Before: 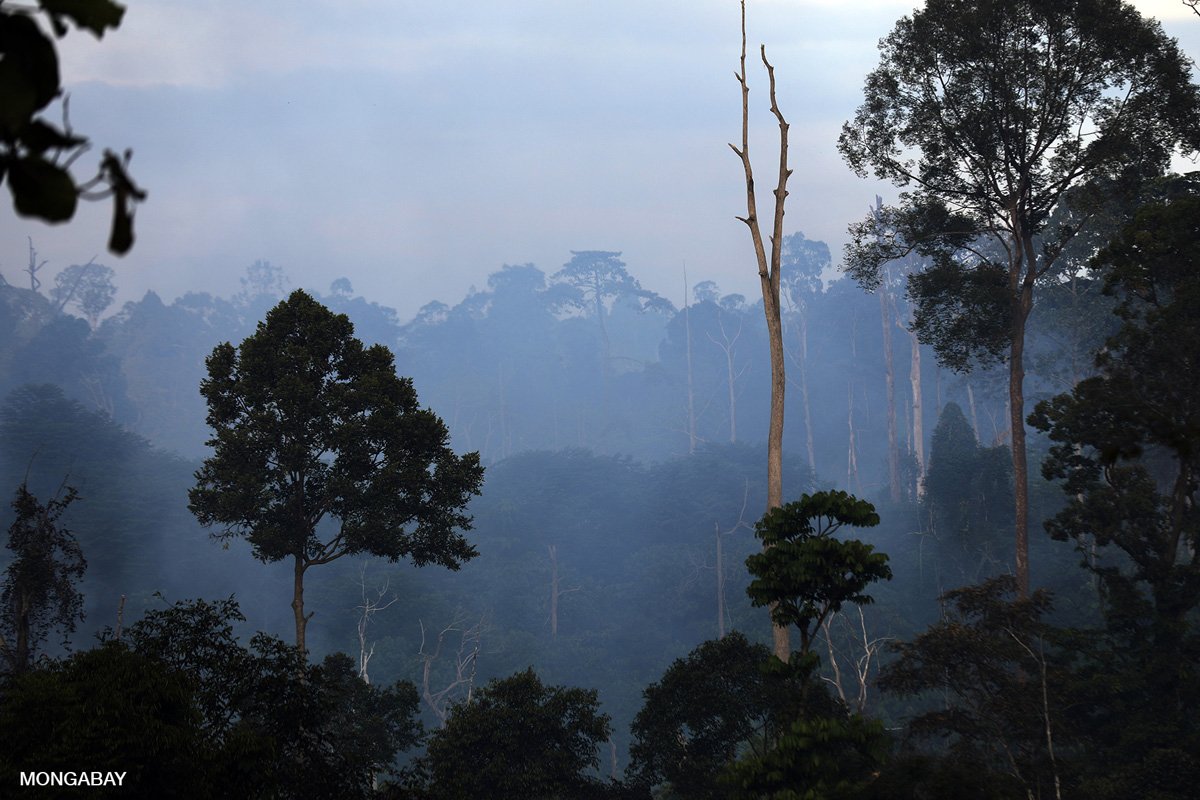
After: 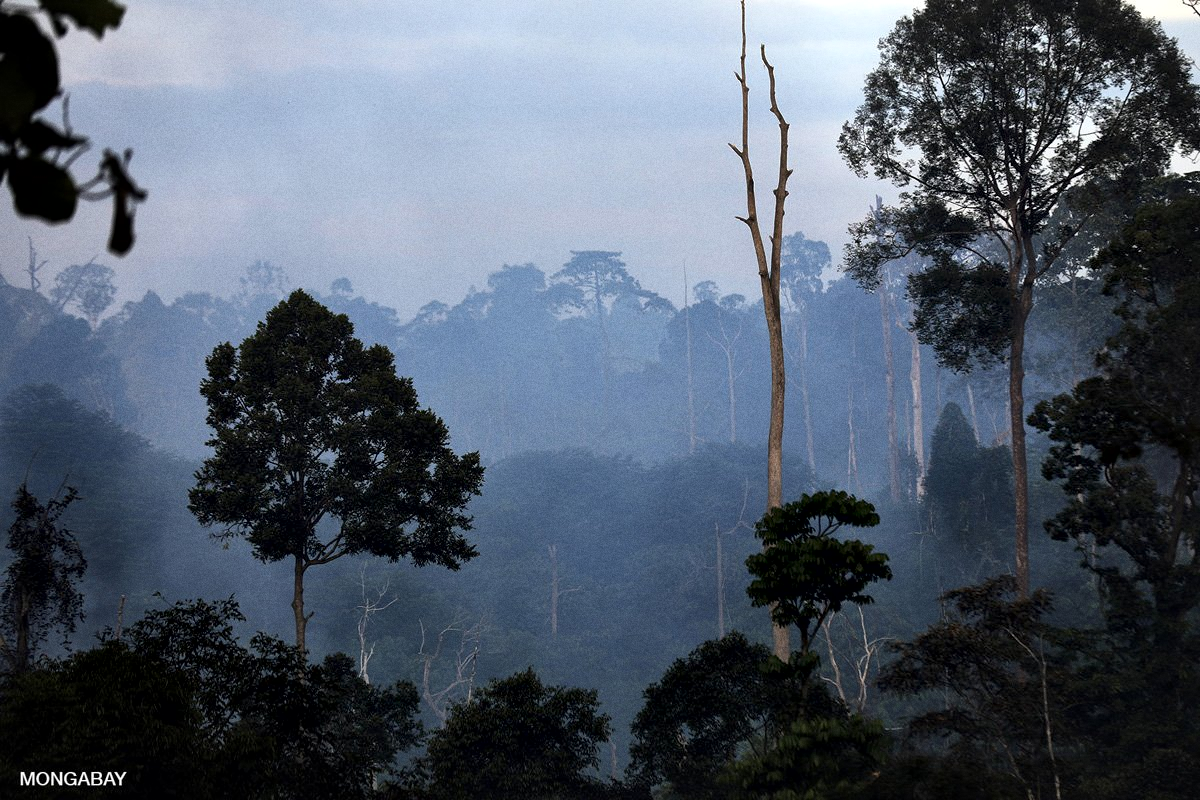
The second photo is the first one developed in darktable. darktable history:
local contrast: mode bilateral grid, contrast 50, coarseness 50, detail 150%, midtone range 0.2
grain: coarseness 0.09 ISO
